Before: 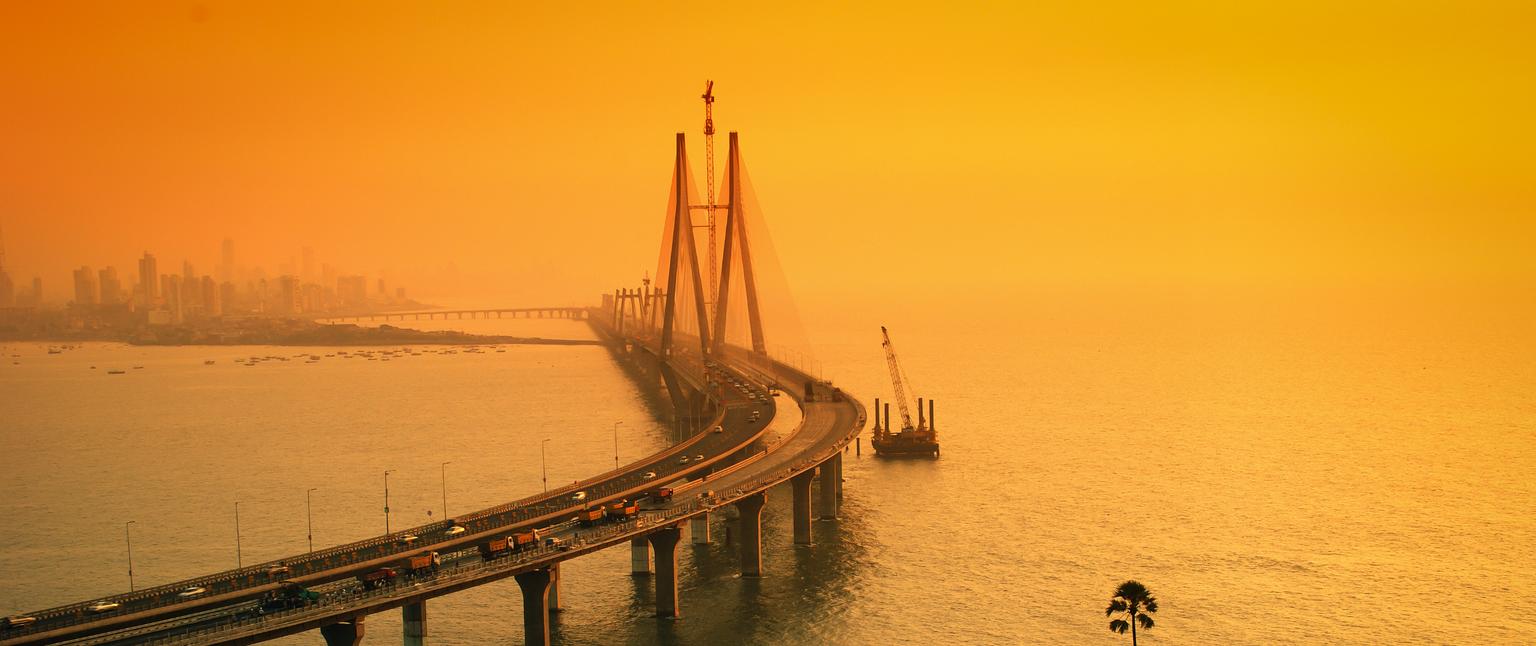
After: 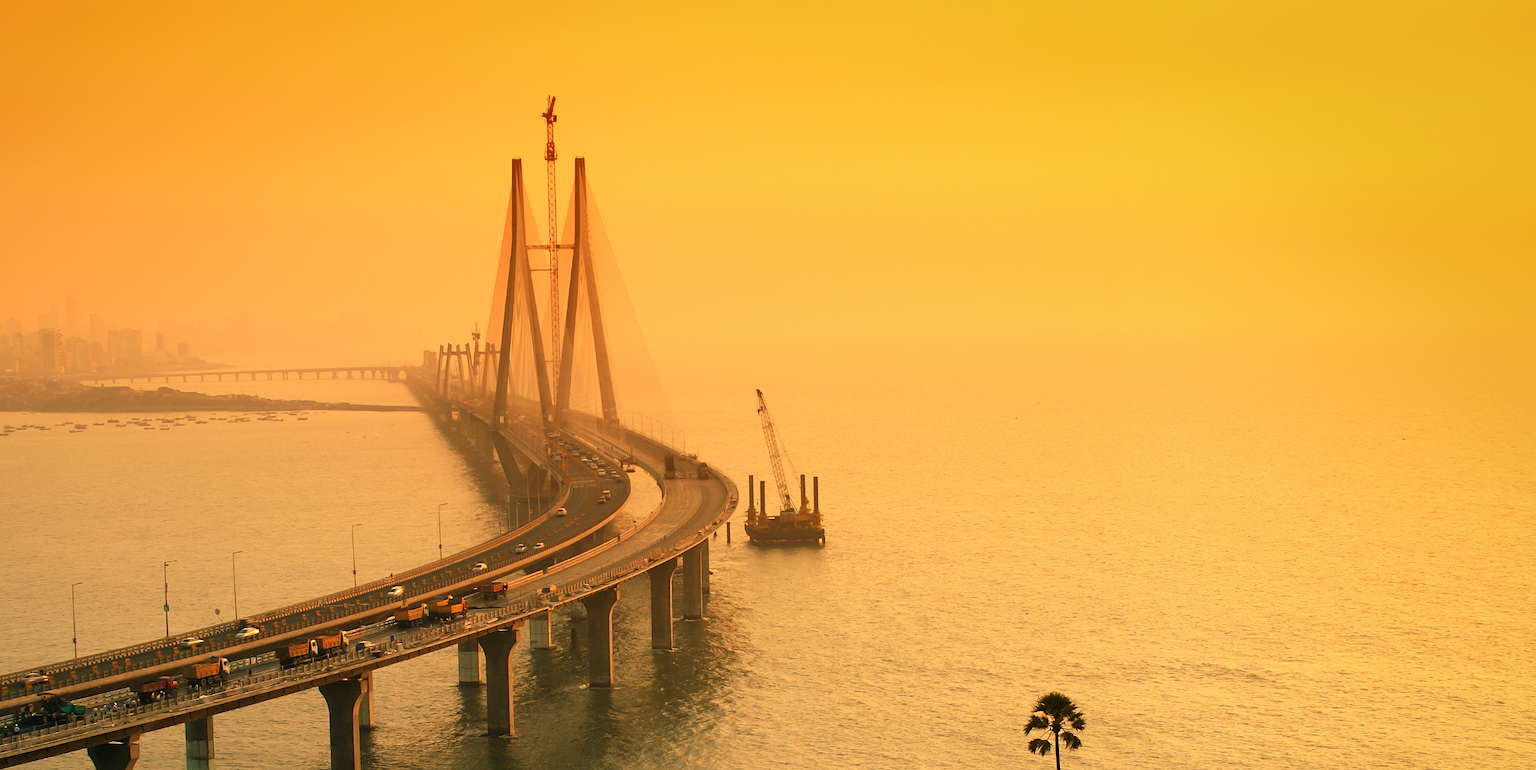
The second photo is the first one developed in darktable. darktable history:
crop: left 16.145%
sharpen: radius 5.325, amount 0.312, threshold 26.433
